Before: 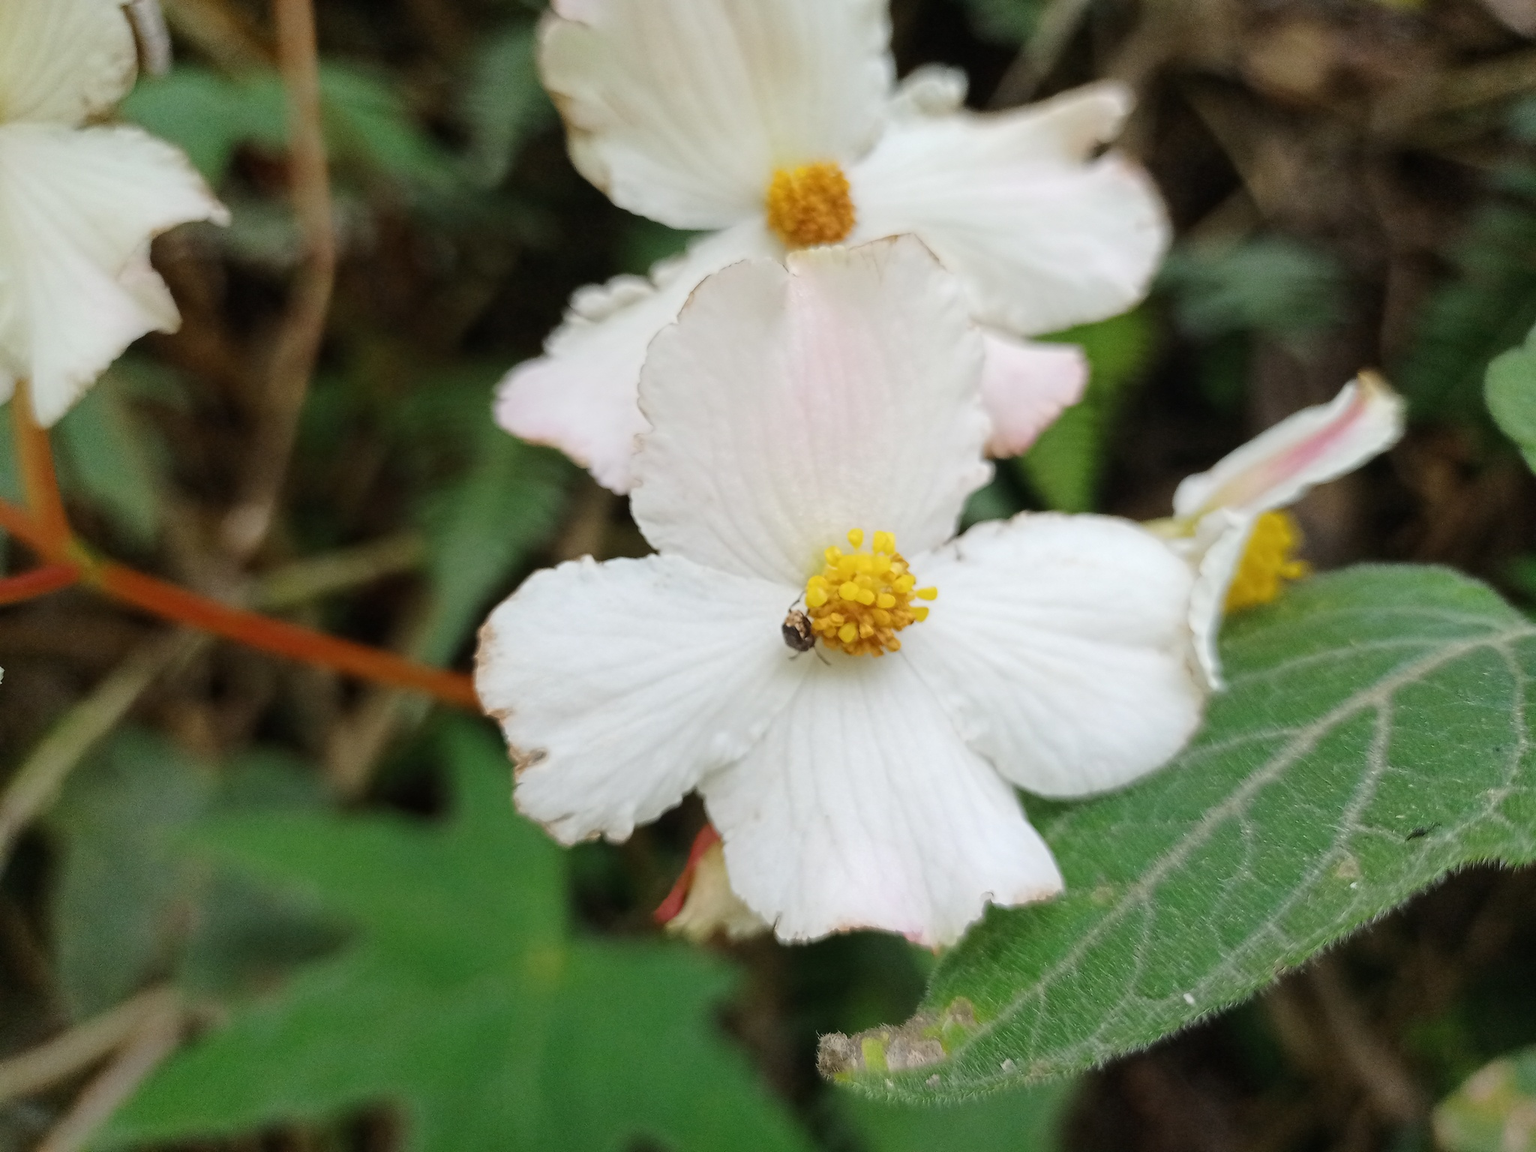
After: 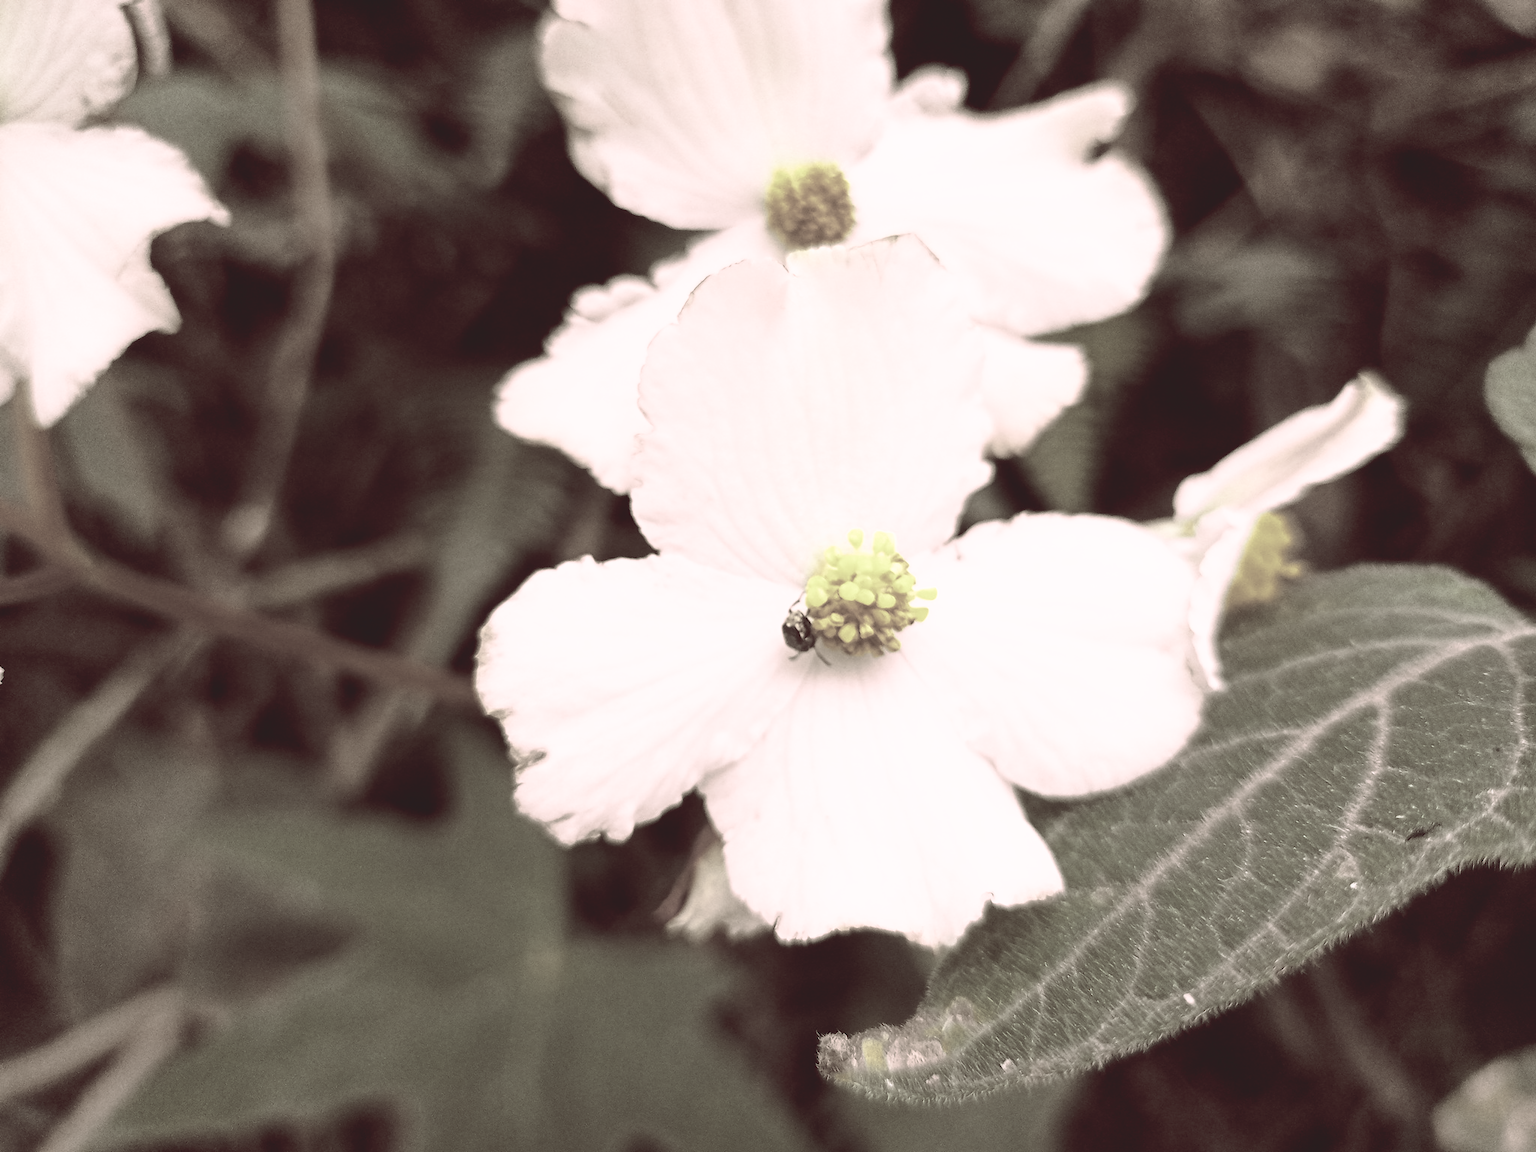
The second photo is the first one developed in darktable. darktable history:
tone curve: curves: ch0 [(0, 0) (0.003, 0.116) (0.011, 0.116) (0.025, 0.113) (0.044, 0.114) (0.069, 0.118) (0.1, 0.137) (0.136, 0.171) (0.177, 0.213) (0.224, 0.259) (0.277, 0.316) (0.335, 0.381) (0.399, 0.458) (0.468, 0.548) (0.543, 0.654) (0.623, 0.775) (0.709, 0.895) (0.801, 0.972) (0.898, 0.991) (1, 1)], preserve colors none
color look up table: target L [100.28, 86.82, 95.75, 75.84, 88.79, 66.67, 63.13, 71.9, 66.65, 69.38, 59.49, 50.18, 35.88, 42.12, 30.21, 200.15, 99.08, 88.91, 76.22, 69, 61.19, 46.04, 58.81, 53.46, 31.68, 46.53, 50.23, 36.94, 19.62, 22.81, 92.31, 99.41, 49.69, 46.73, 51.25, 51.51, 35.73, 40.31, 31.38, 11.2, 8.641, 3.563, 3.26, 69.79, 84.24, 58.19, 42.96, 32.77, 18.81], target a [0.339, -22.43, -27.32, -8.957, -3.907, -10.76, -11.14, -3.568, -5.413, -1.532, 0.423, -5.96, -2.894, 2.452, 3.033, 0, -1.325, -14.41, 2.963, 1.018, 3.567, 8.56, 2.657, 8.117, 11.92, 9.942, 4.7, 6.141, 9.367, 8.474, 22.1, 1.273, 12.61, -2.423, 9.894, 5.256, 3.306, 6.846, 3.918, 8.644, 10.35, 24.42, 22.61, -10.76, -4.038, -6.983, -2.392, 0.857, 6.417], target b [0.121, 33.02, 21.01, 22.42, 20.55, 2.127, 5.949, 22.33, 15.2, 4.852, 16.24, 5.387, 9.435, 6.028, 8.604, 0, 29.13, 30.01, 6.194, 9.208, 13.64, 12.4, 5.01, 2.741, 4.392, 7.758, 7.935, 8.617, 4.504, 4.925, 5.391, 17.42, -2.715, -1.946, -2.46, 1.728, -3.886, -2.111, 3.048, 1.171, 14.01, 5.355, 4.919, 0.735, 6.283, -0.466, -1.169, 3.503, 3.926], num patches 49
